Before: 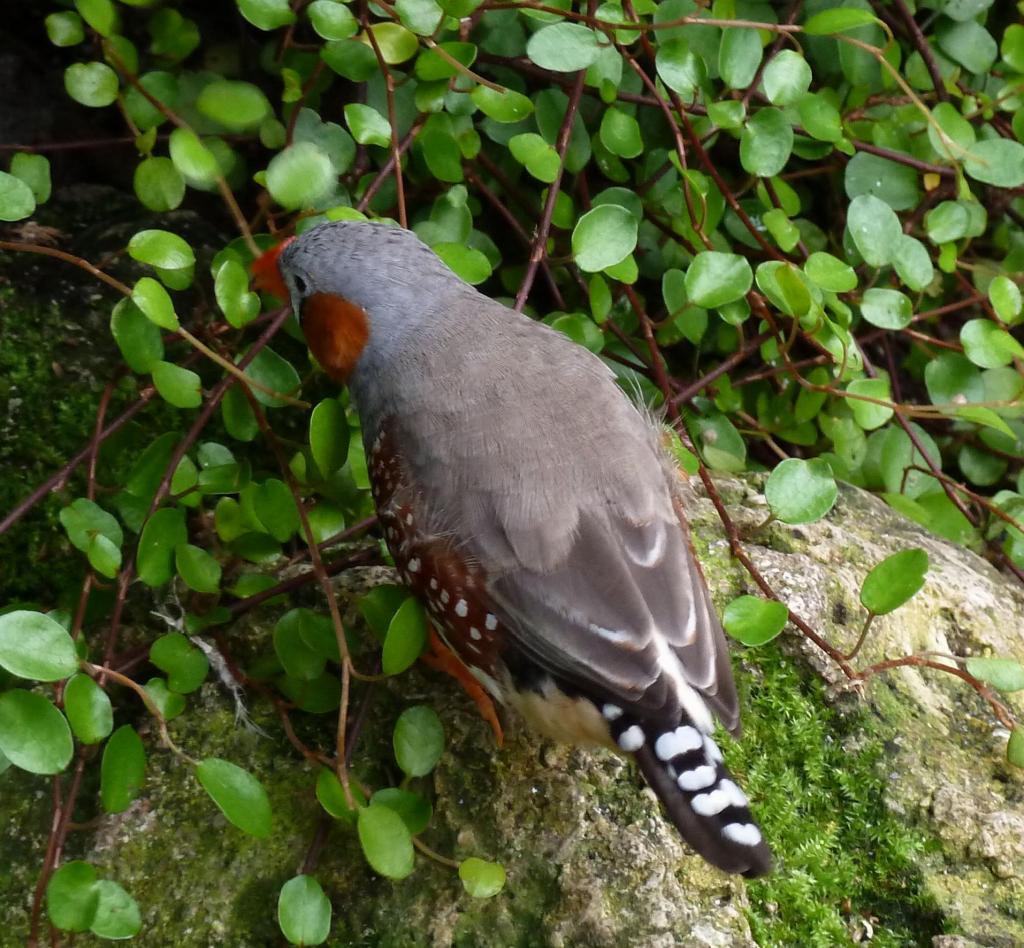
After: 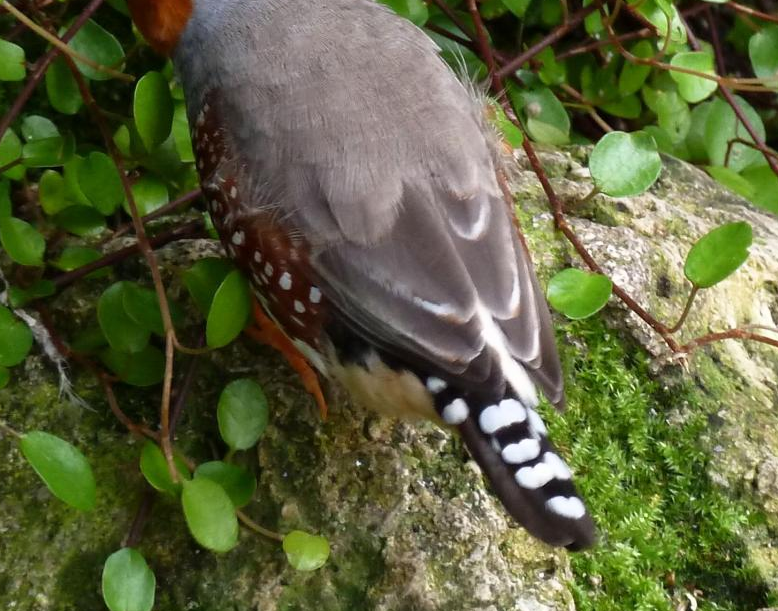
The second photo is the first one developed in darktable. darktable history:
crop and rotate: left 17.26%, top 34.553%, right 6.761%, bottom 0.982%
shadows and highlights: shadows 1.14, highlights 38.96
